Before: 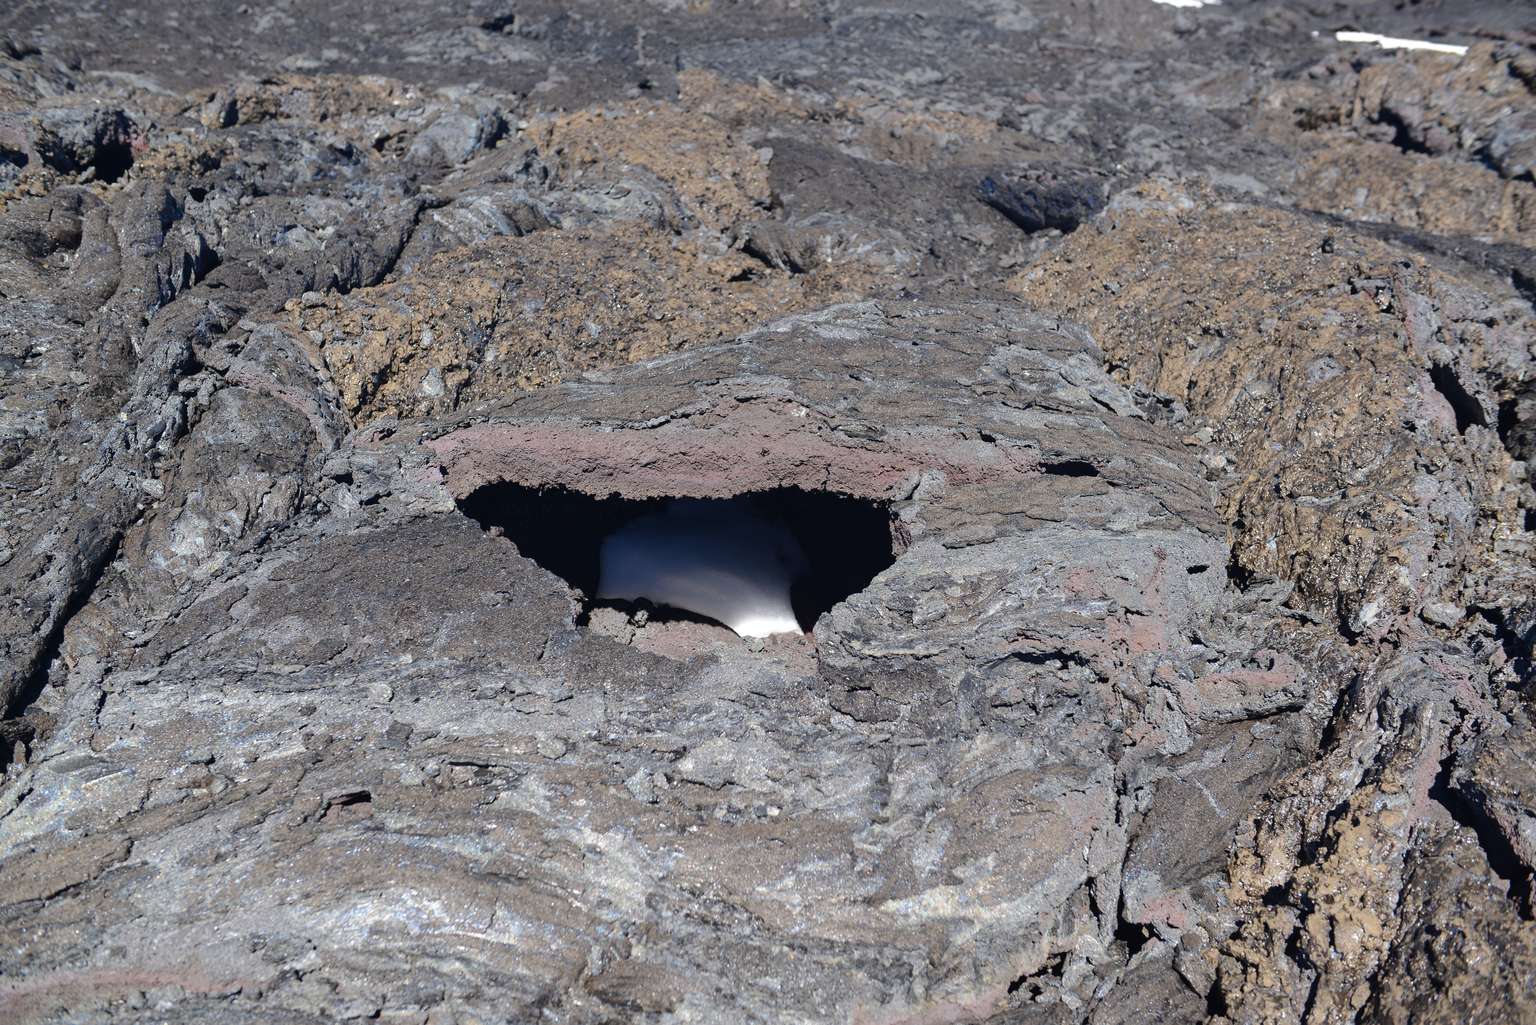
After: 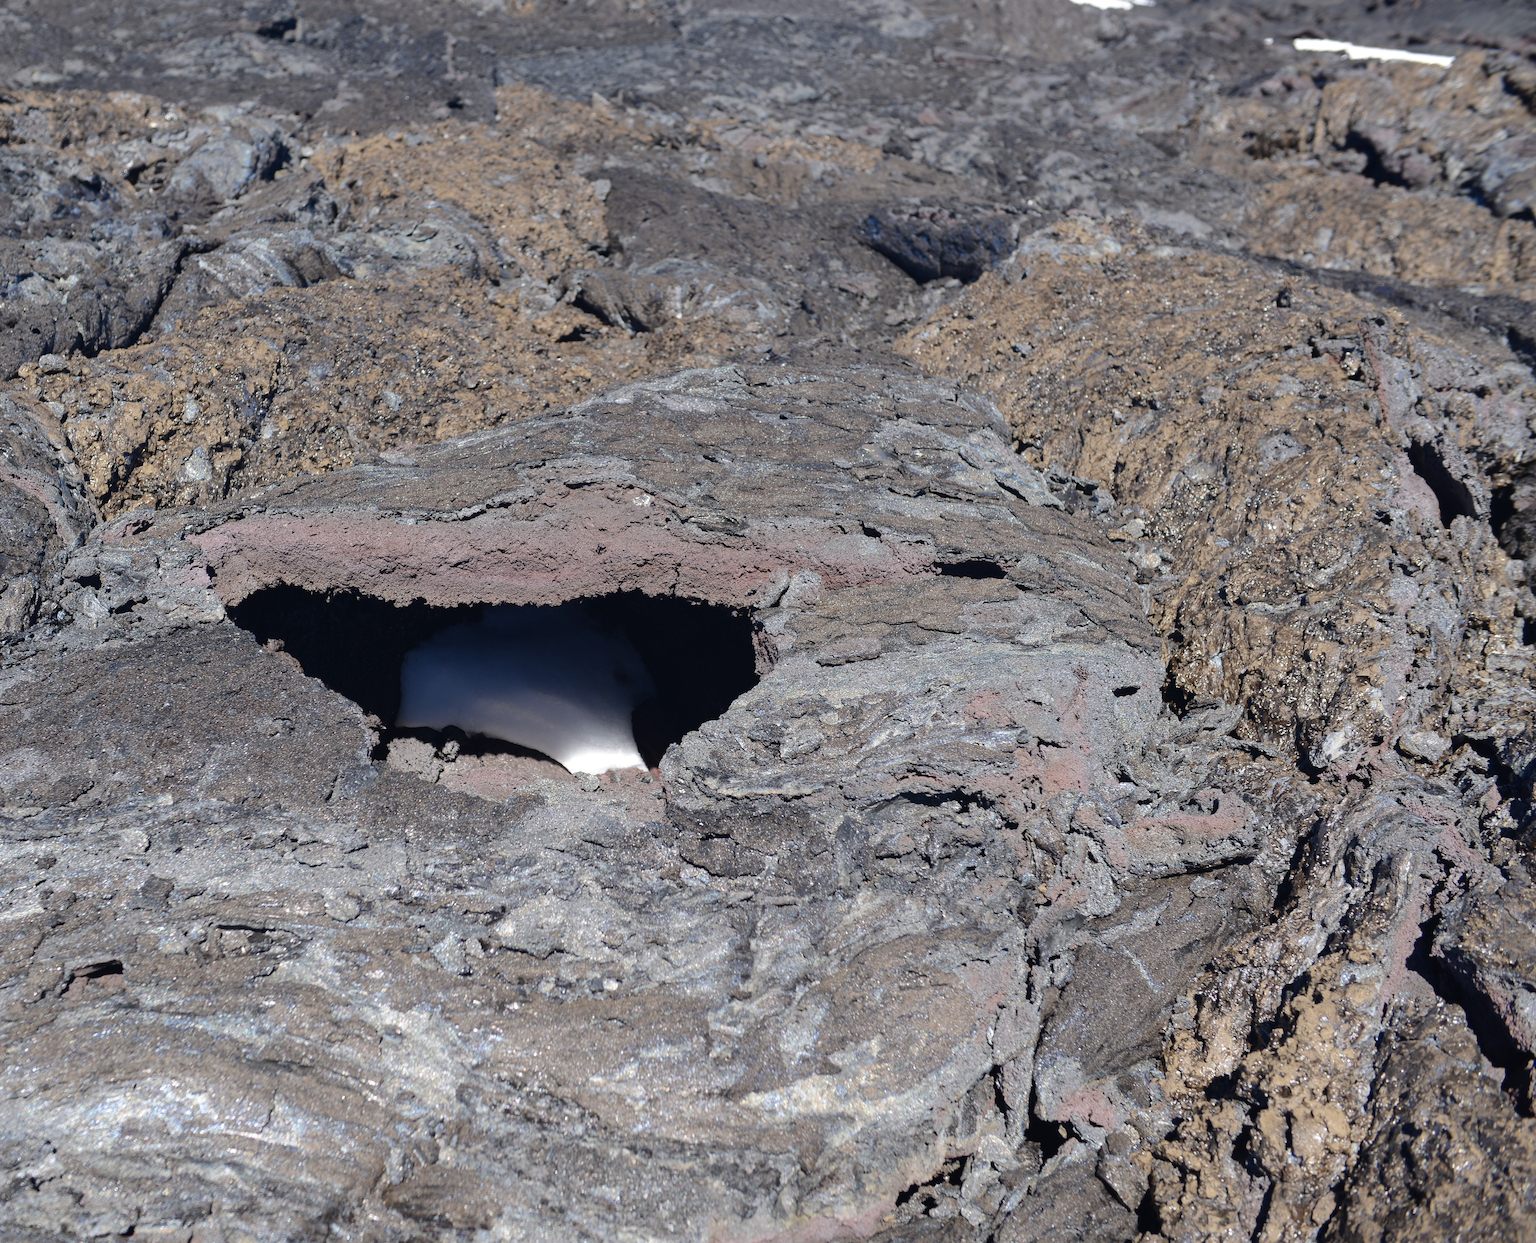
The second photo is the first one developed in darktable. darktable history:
tone equalizer: on, module defaults
crop: left 17.582%, bottom 0.031%
exposure: compensate exposure bias true, compensate highlight preservation false
